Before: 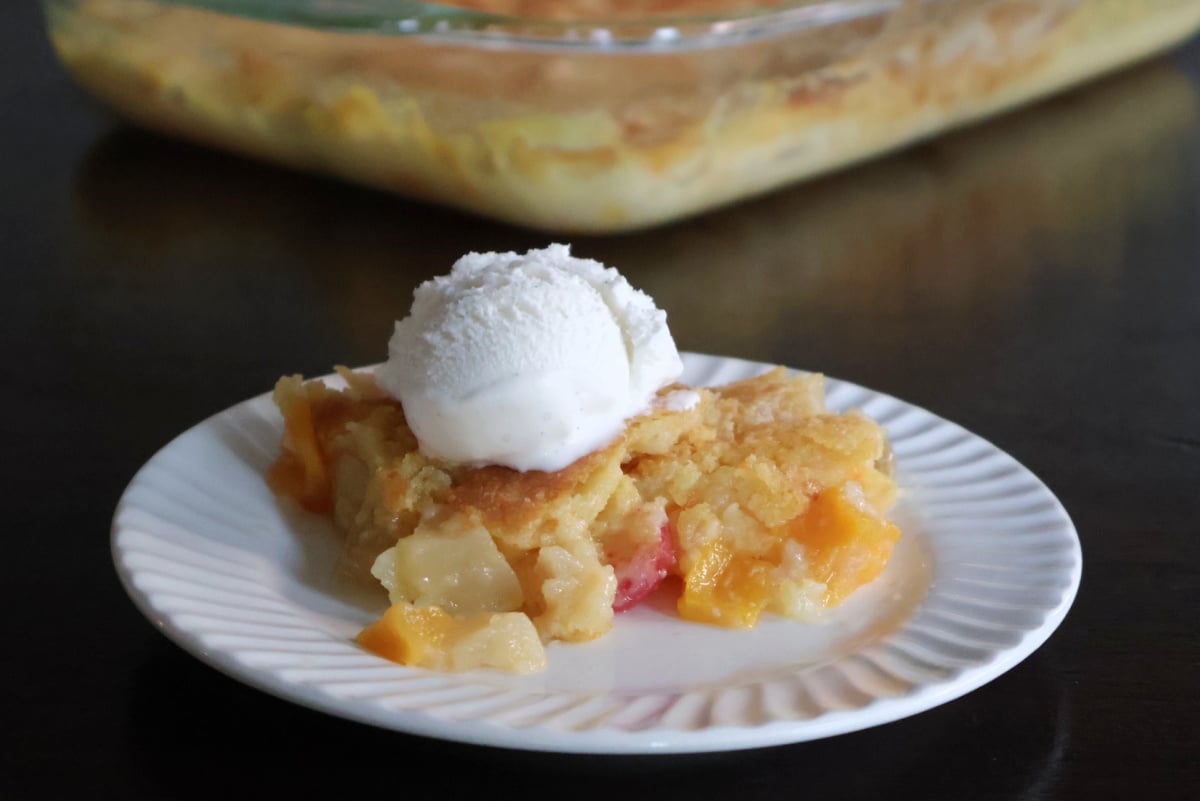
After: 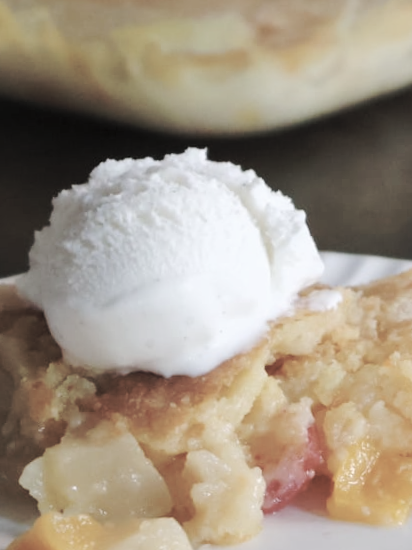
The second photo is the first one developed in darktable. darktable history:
crop and rotate: left 29.476%, top 10.214%, right 35.32%, bottom 17.333%
contrast brightness saturation: brightness 0.18, saturation -0.5
rotate and perspective: rotation -2°, crop left 0.022, crop right 0.978, crop top 0.049, crop bottom 0.951
base curve: curves: ch0 [(0, 0) (0.073, 0.04) (0.157, 0.139) (0.492, 0.492) (0.758, 0.758) (1, 1)], preserve colors none
